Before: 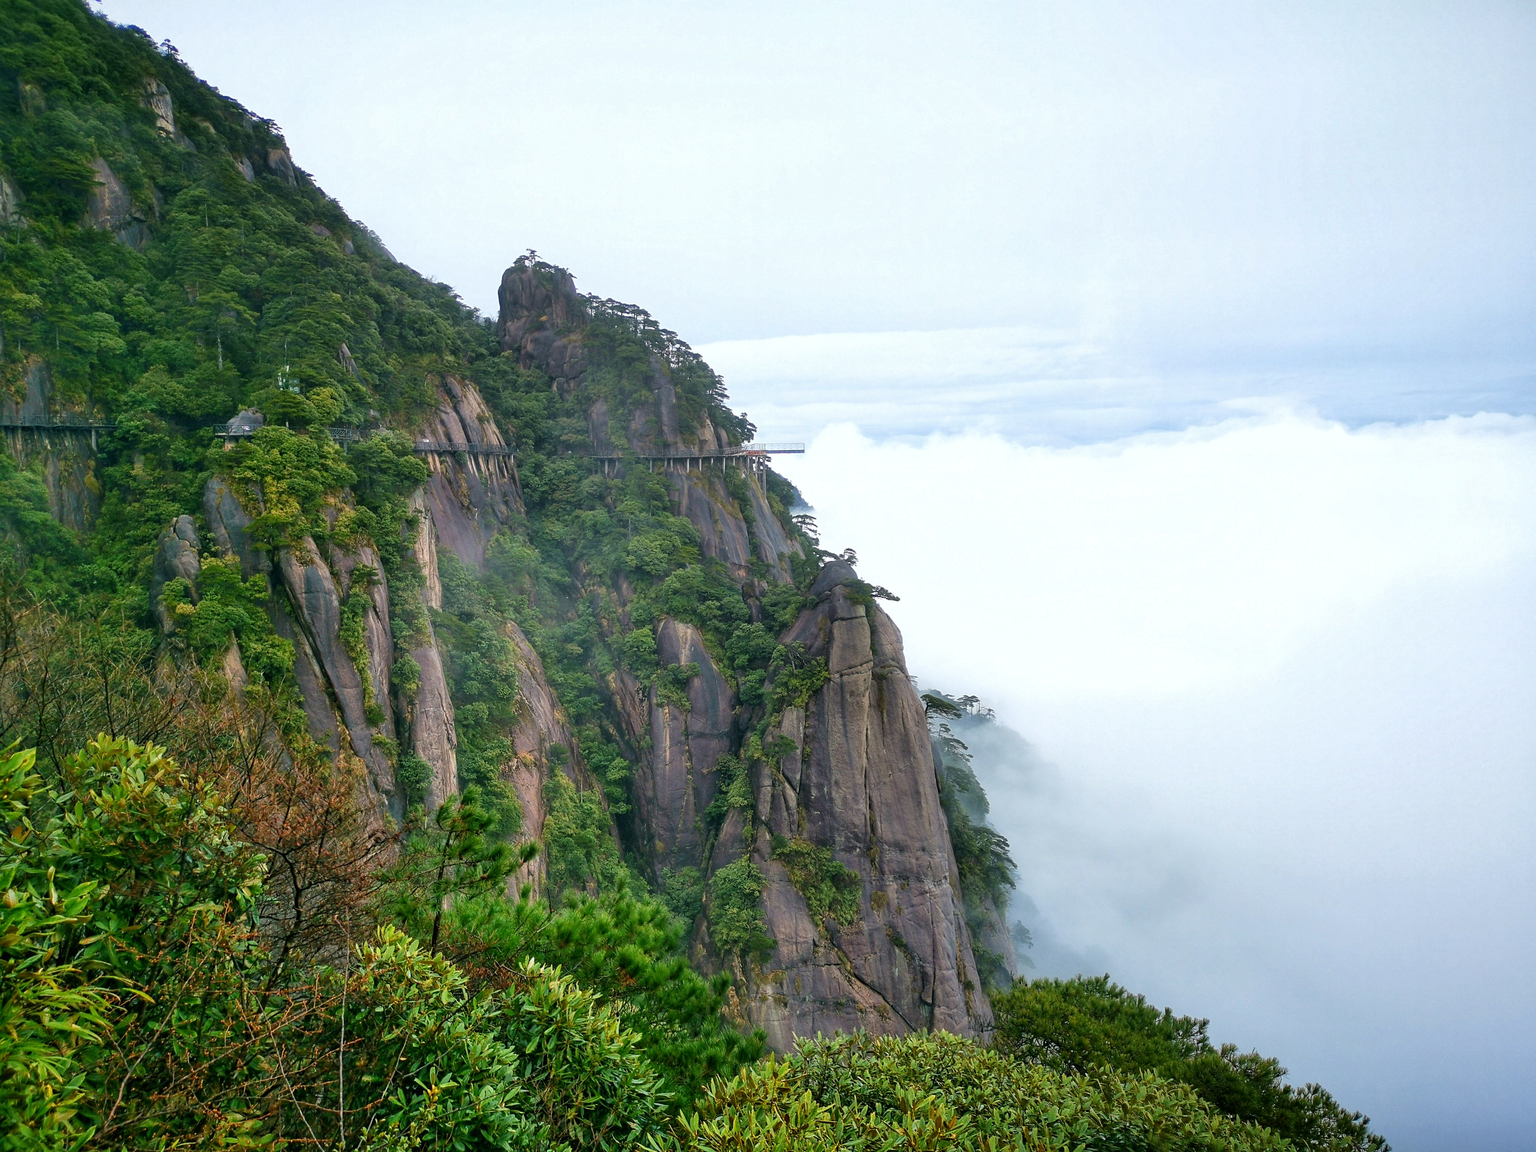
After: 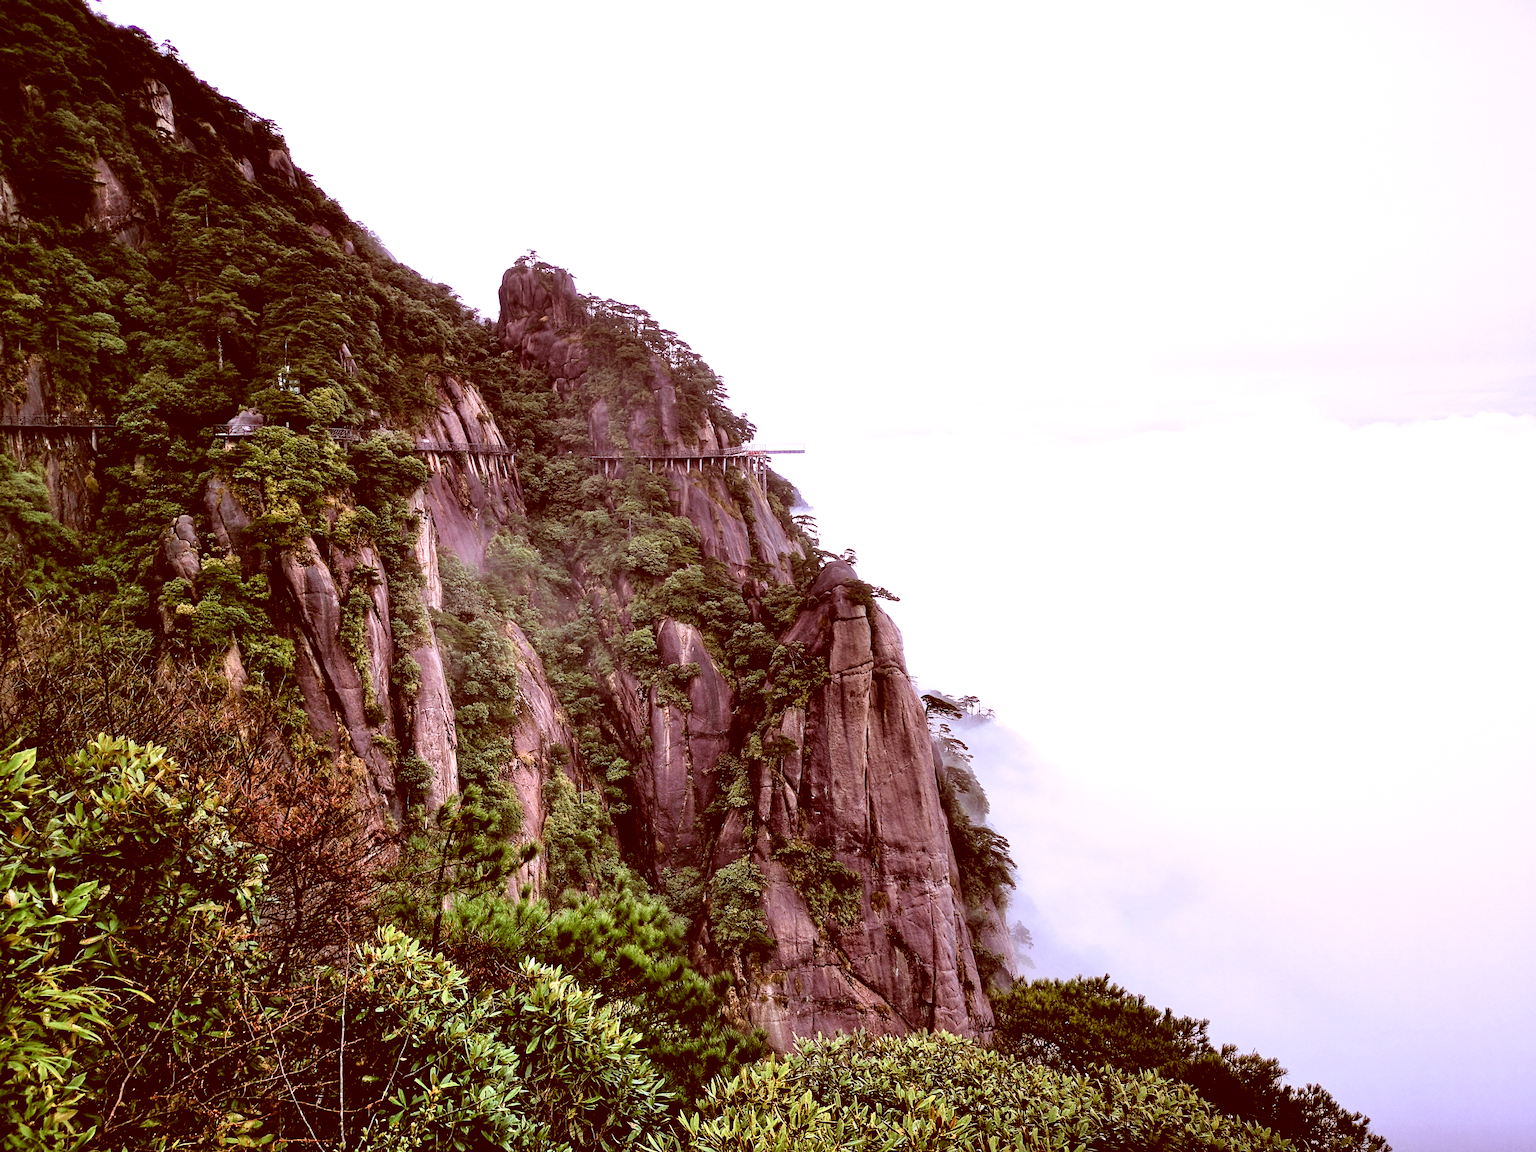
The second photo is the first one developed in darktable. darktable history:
exposure: exposure -0.212 EV, compensate highlight preservation false
levels: black 8.53%, levels [0, 0.48, 0.961]
color calibration: gray › normalize channels true, illuminant as shot in camera, x 0.379, y 0.397, temperature 4128.34 K, gamut compression 0.008
color correction: highlights a* 9.17, highlights b* 8.68, shadows a* 39.3, shadows b* 39.88, saturation 0.775
tone equalizer: -7 EV 0.211 EV, -6 EV 0.104 EV, -5 EV 0.089 EV, -4 EV 0.076 EV, -2 EV -0.023 EV, -1 EV -0.035 EV, +0 EV -0.09 EV, edges refinement/feathering 500, mask exposure compensation -1.57 EV, preserve details no
filmic rgb: black relative exposure -3.6 EV, white relative exposure 2.15 EV, threshold 5.97 EV, hardness 3.62, enable highlight reconstruction true
contrast brightness saturation: contrast 0.203, brightness 0.164, saturation 0.229
